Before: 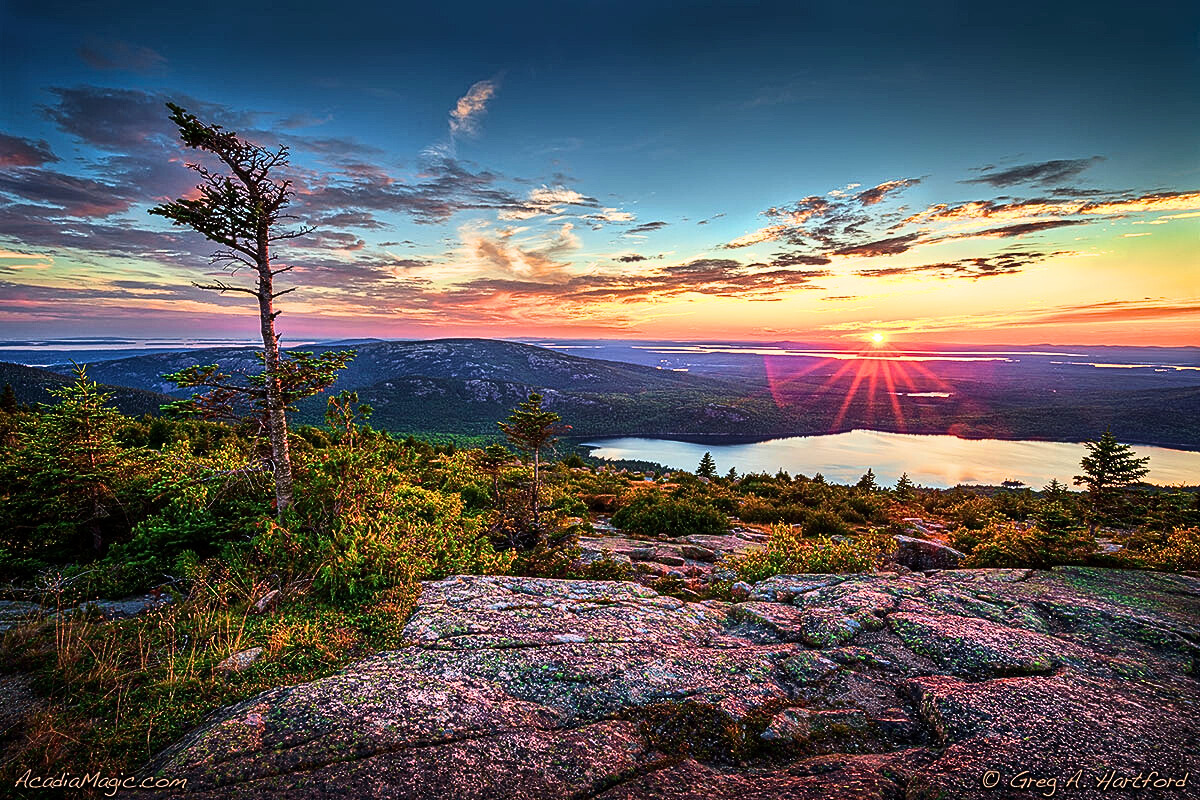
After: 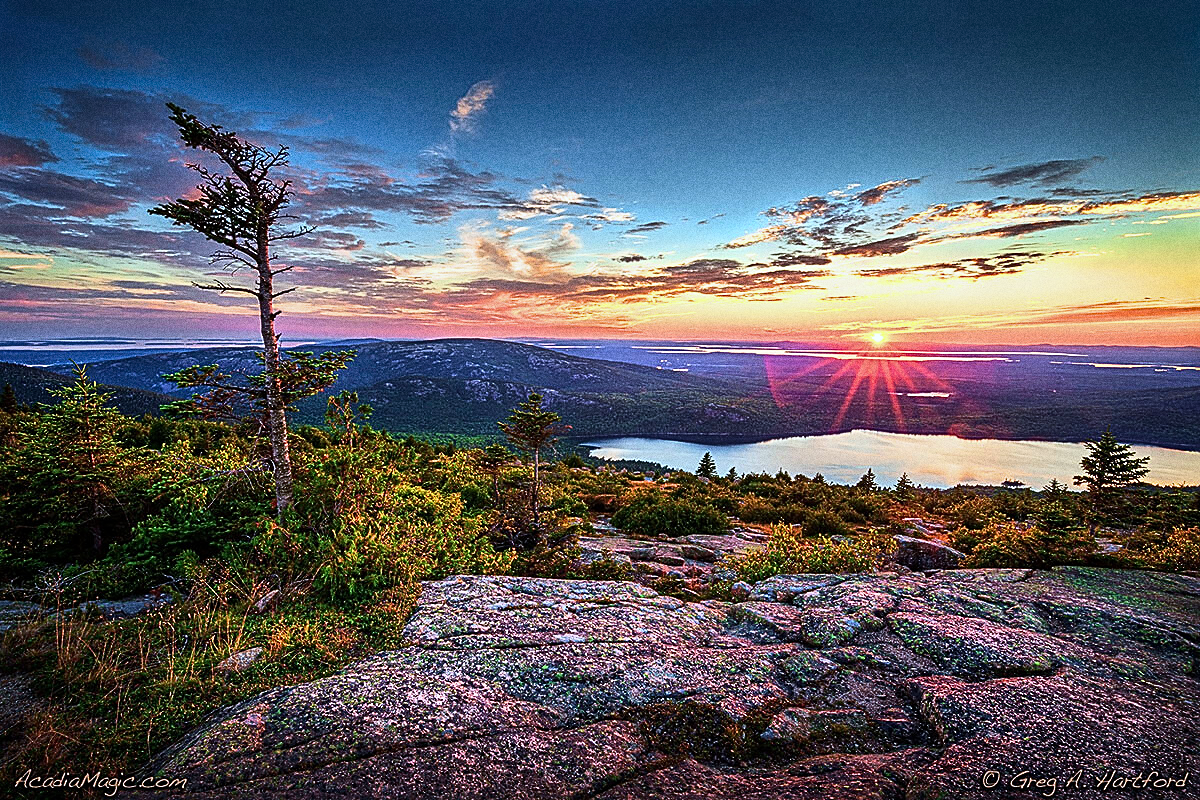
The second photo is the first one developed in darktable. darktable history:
white balance: red 0.954, blue 1.079
grain: coarseness 0.09 ISO, strength 40%
sharpen: amount 0.2
